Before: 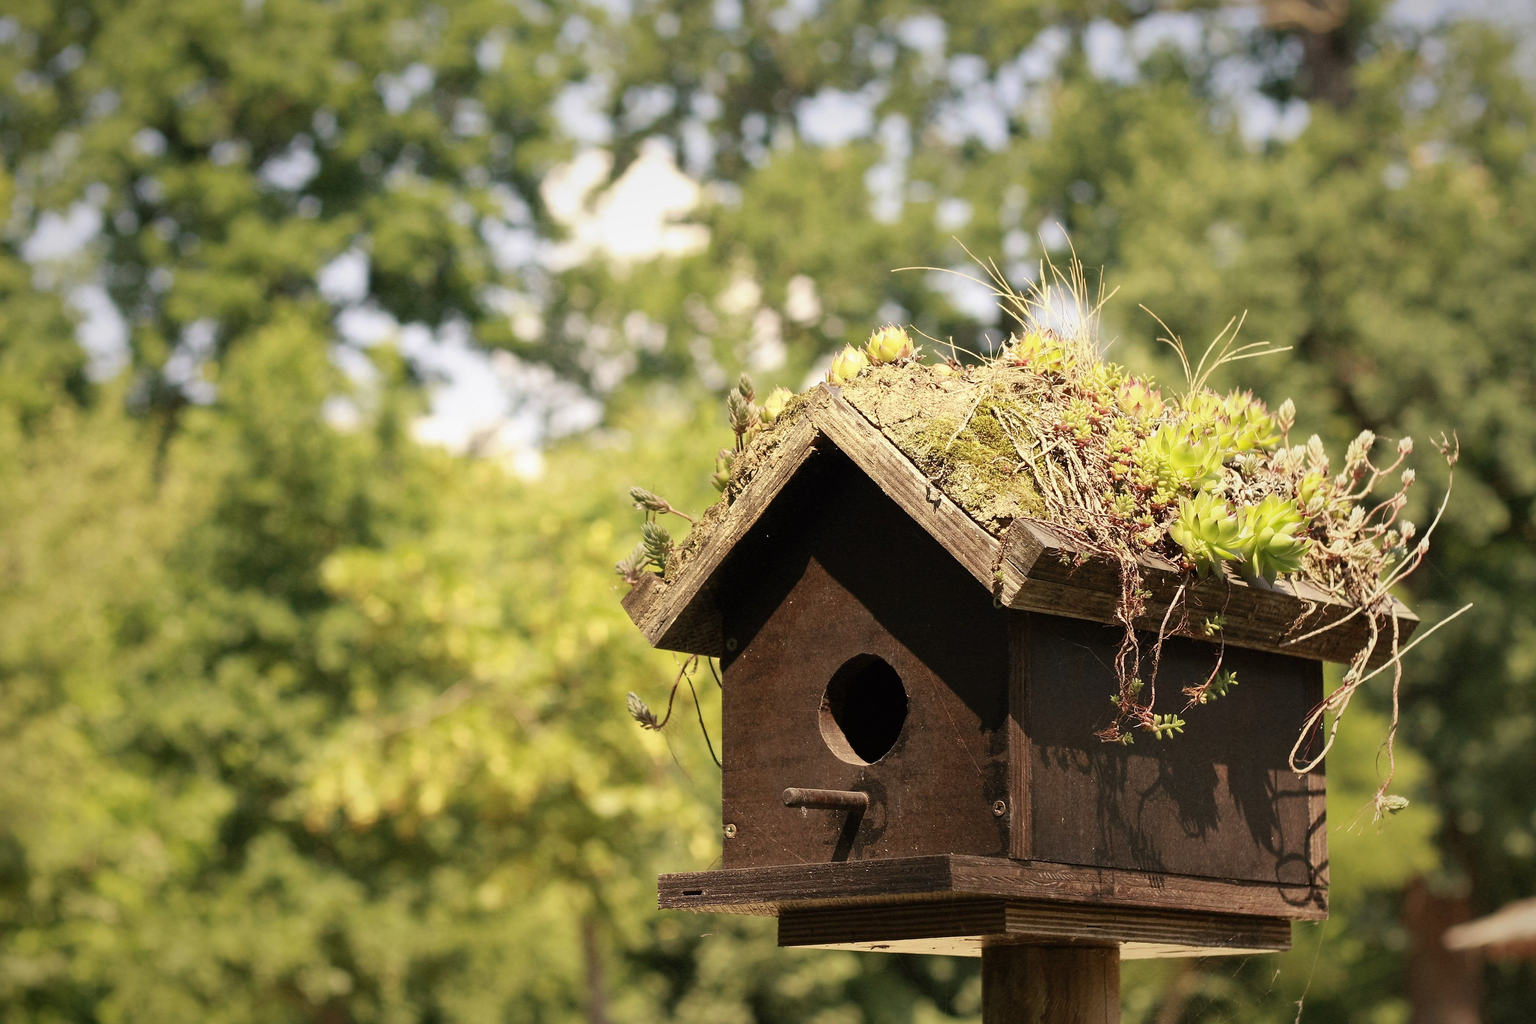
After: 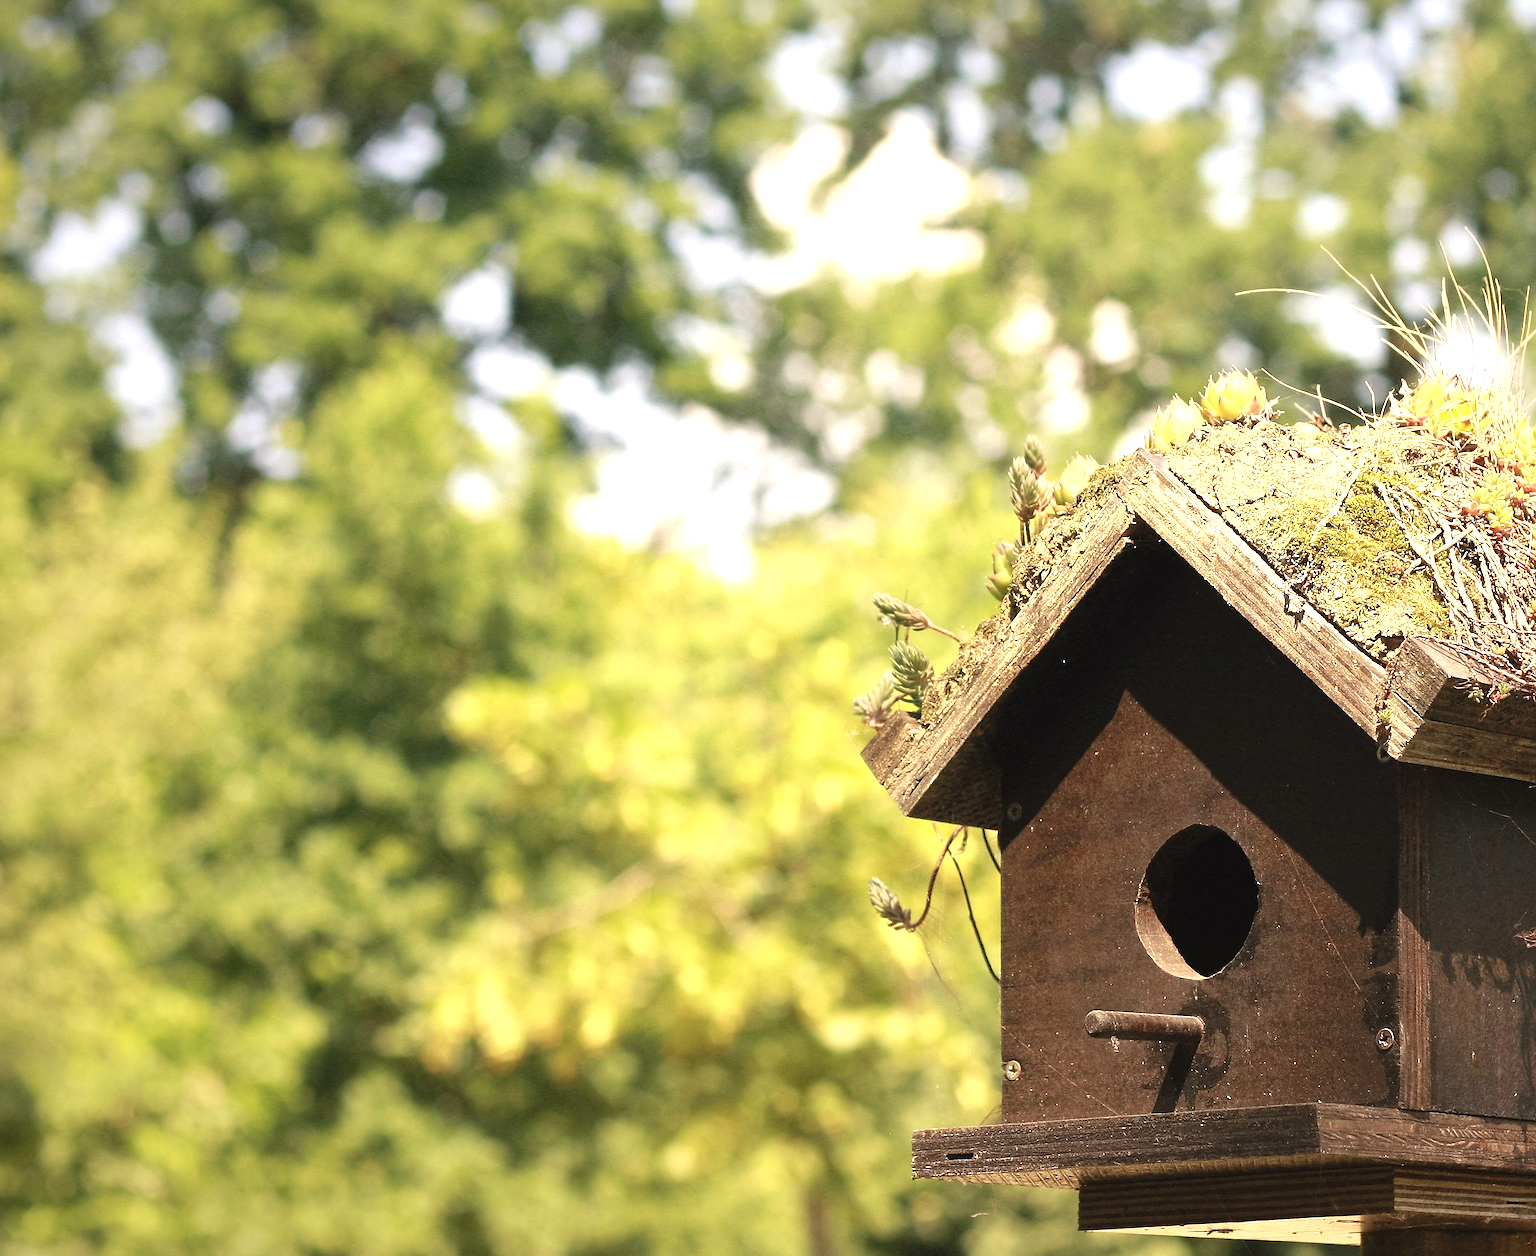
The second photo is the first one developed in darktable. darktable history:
sharpen: radius 0.974, amount 0.604
exposure: black level correction -0.002, exposure 0.71 EV, compensate highlight preservation false
crop: top 5.768%, right 27.838%, bottom 5.67%
